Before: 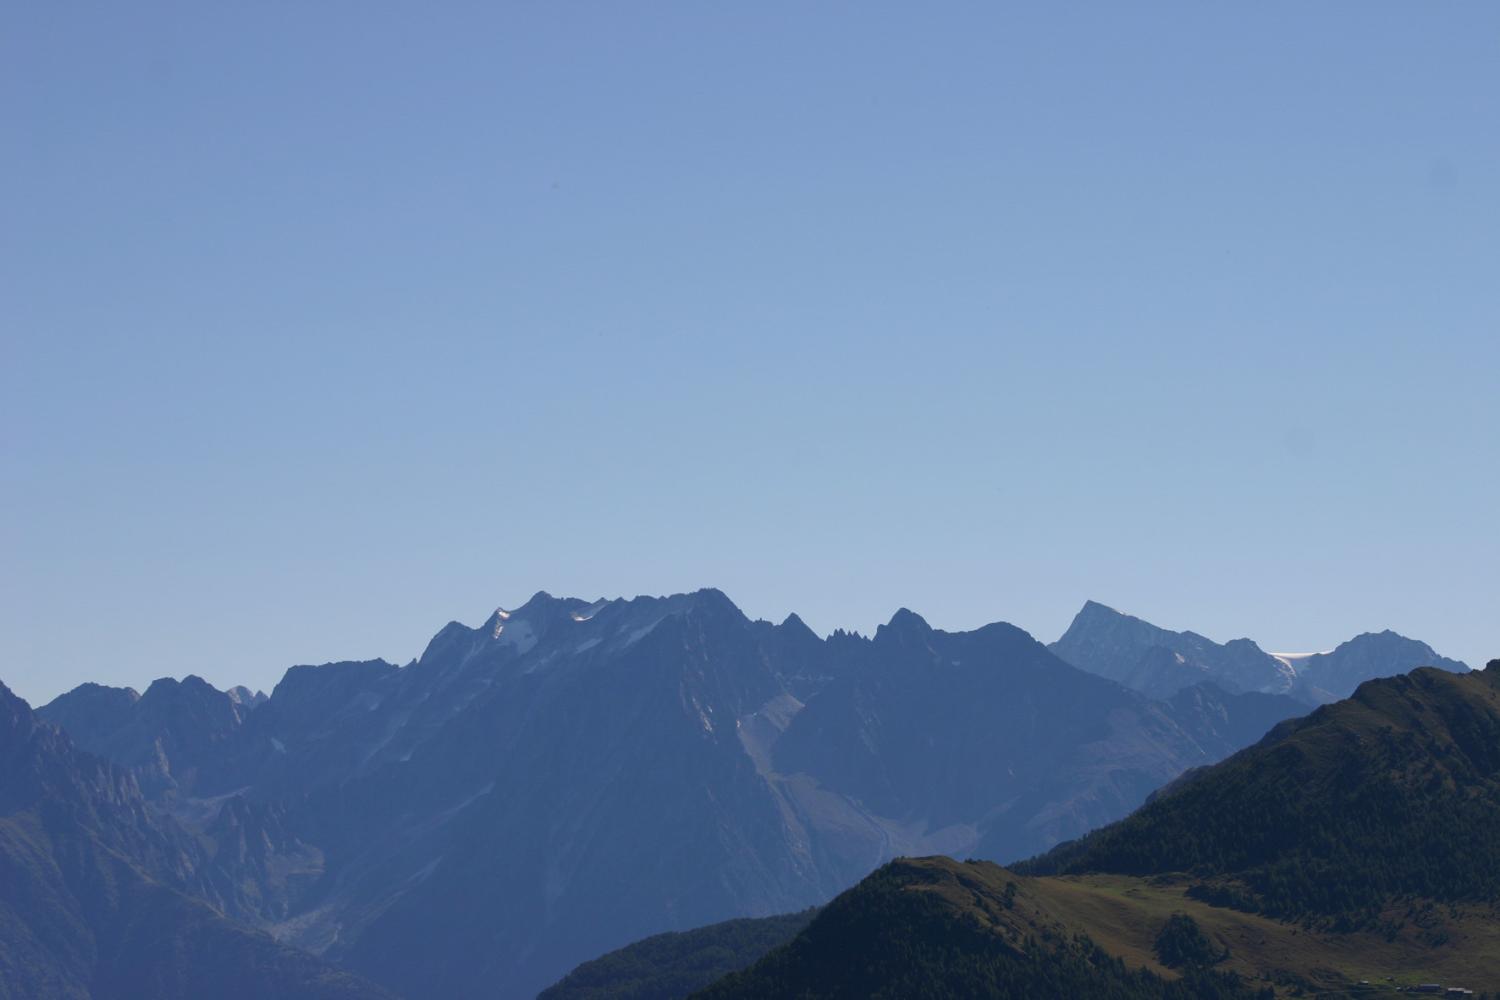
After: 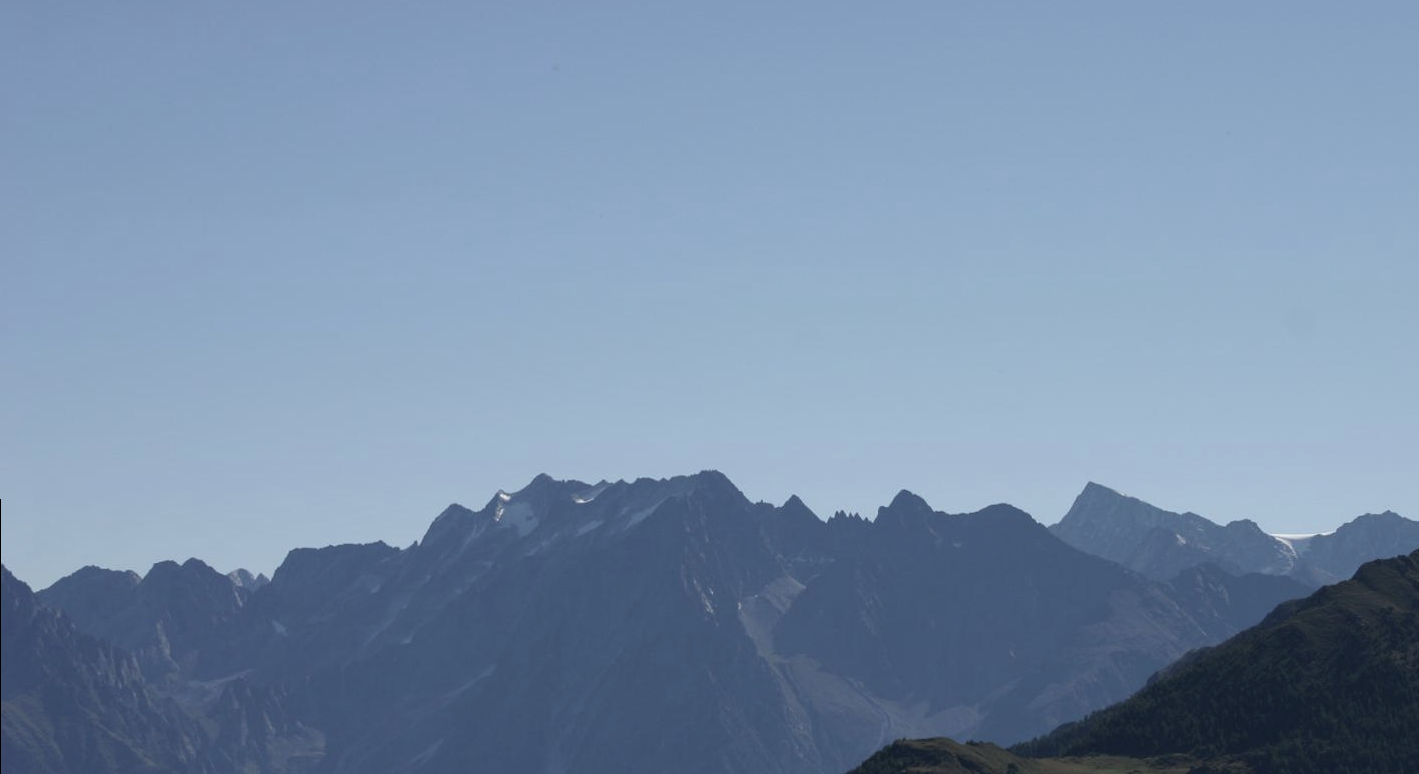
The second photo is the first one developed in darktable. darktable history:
color calibration: illuminant as shot in camera, x 0.36, y 0.363, temperature 4572.2 K
crop and rotate: angle 0.093°, top 11.932%, right 5.437%, bottom 10.802%
color zones: curves: ch0 [(0, 0.559) (0.153, 0.551) (0.229, 0.5) (0.429, 0.5) (0.571, 0.5) (0.714, 0.5) (0.857, 0.5) (1, 0.559)]; ch1 [(0, 0.417) (0.112, 0.336) (0.213, 0.26) (0.429, 0.34) (0.571, 0.35) (0.683, 0.331) (0.857, 0.344) (1, 0.417)]
